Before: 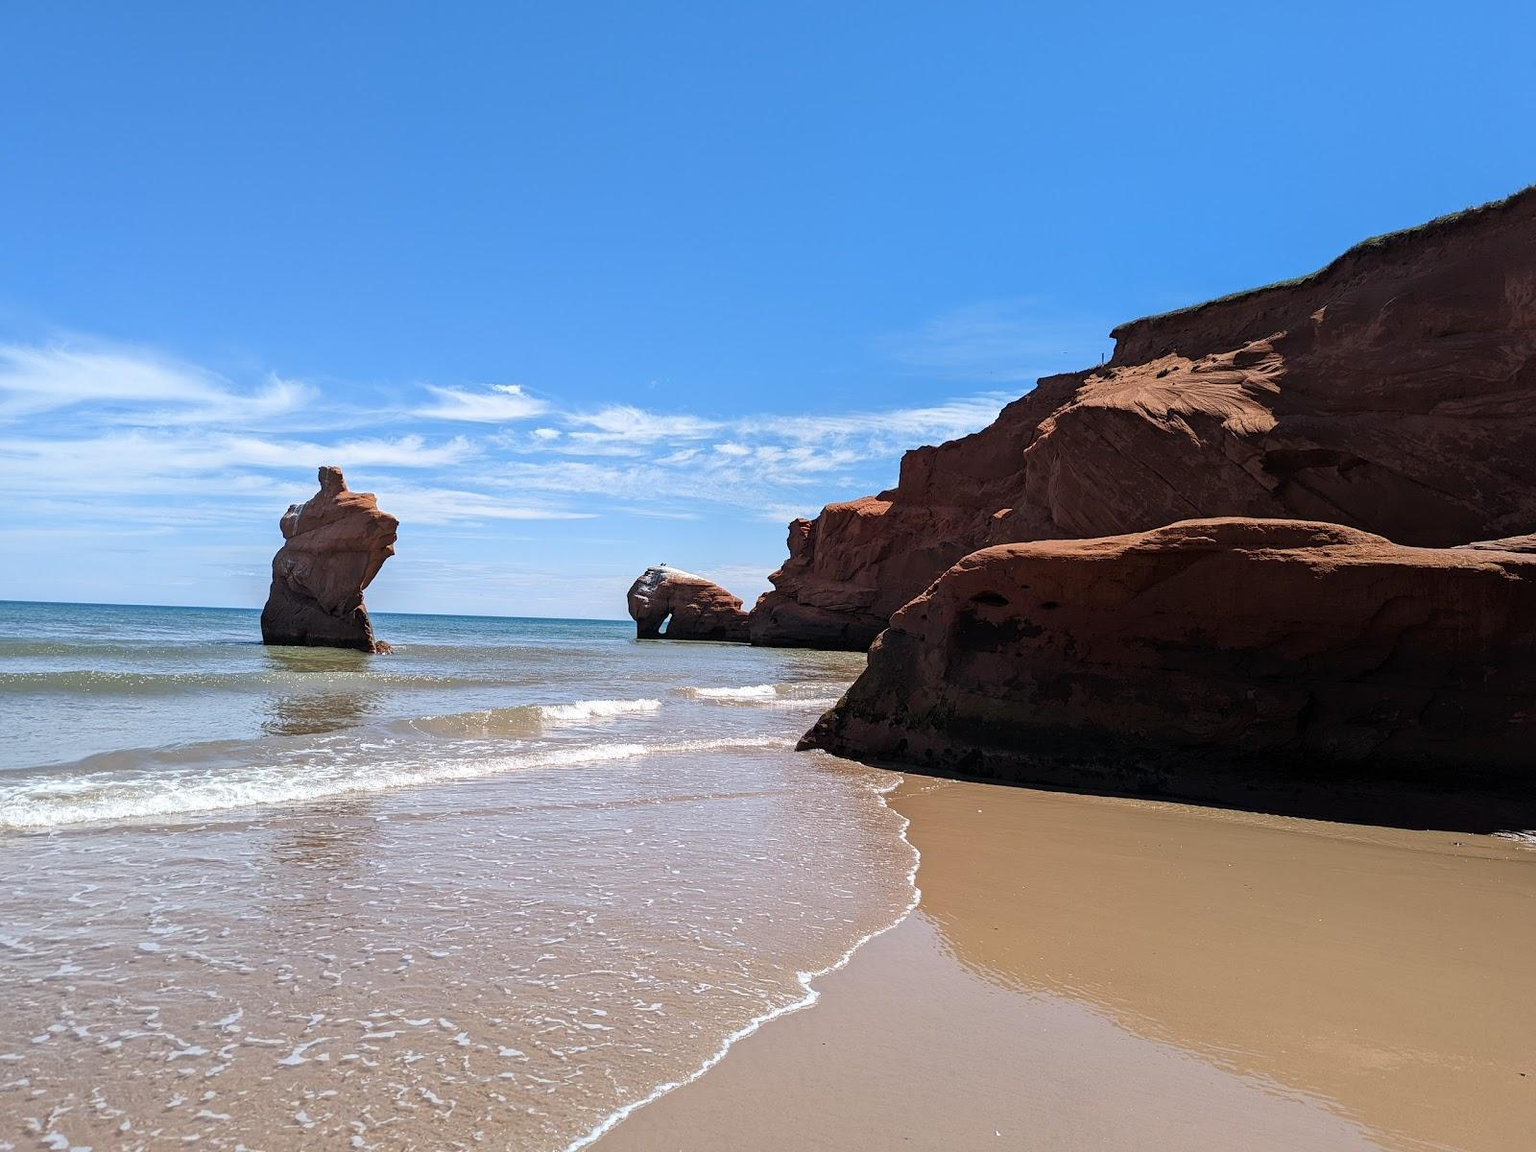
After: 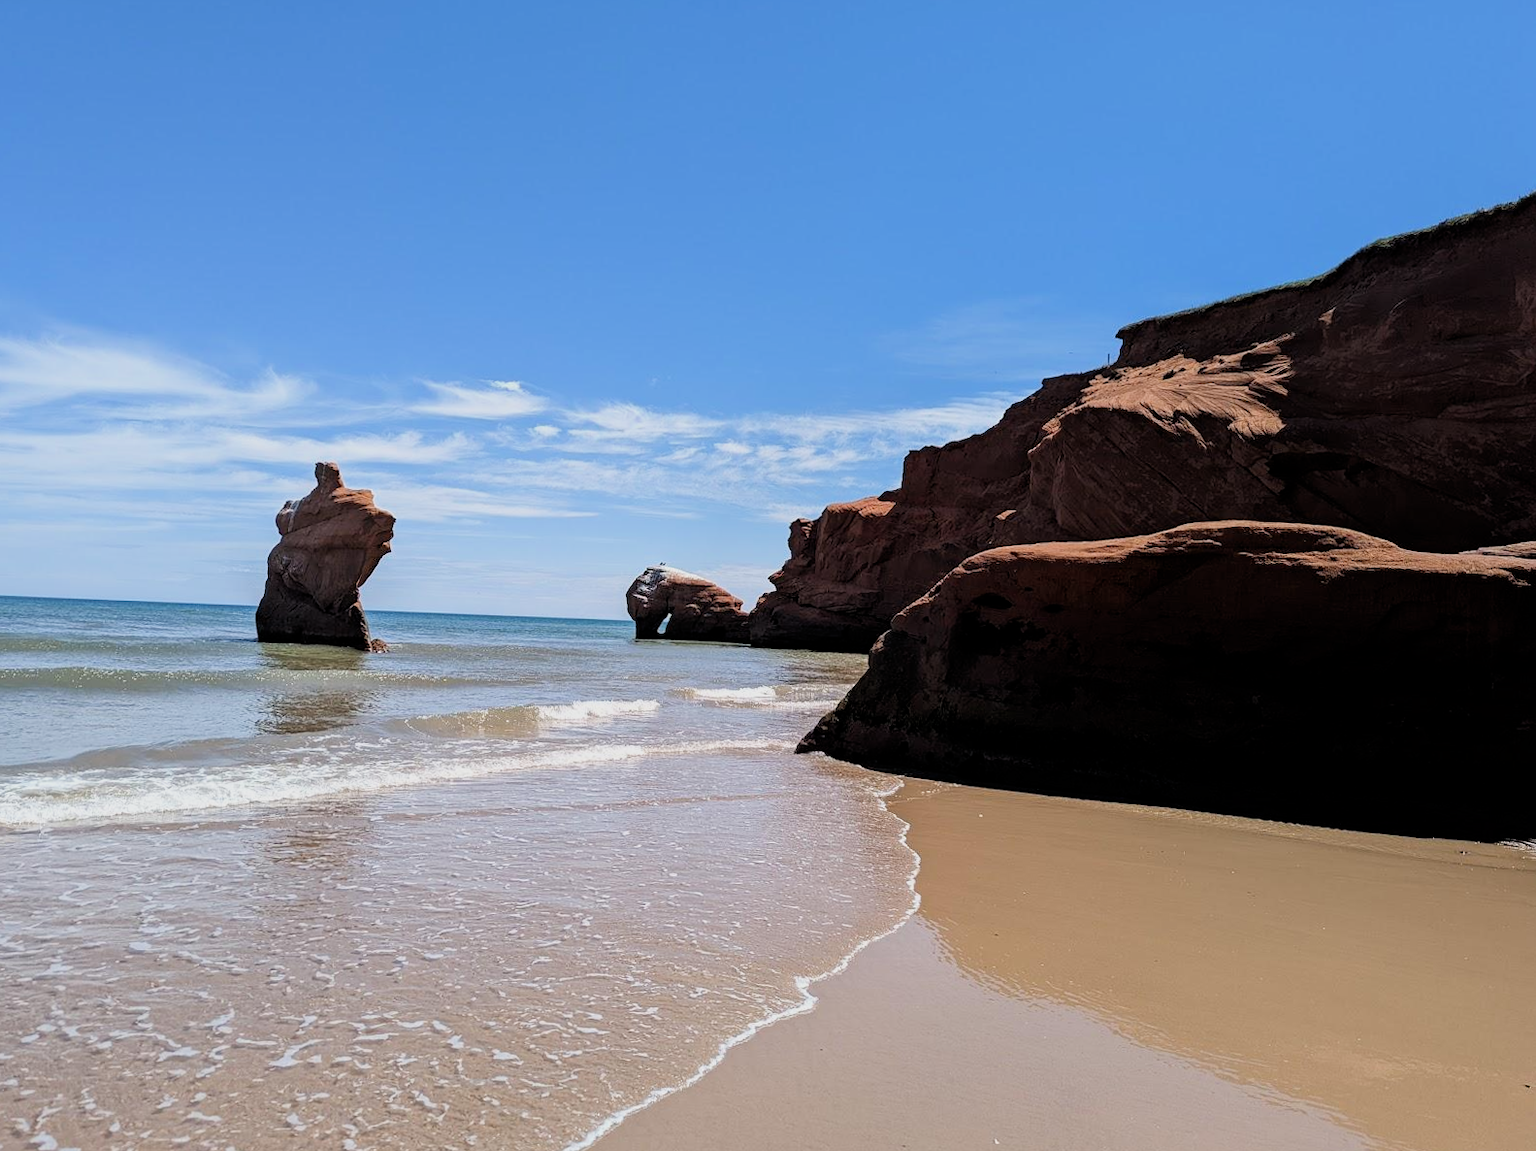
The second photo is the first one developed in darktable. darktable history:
crop and rotate: angle -0.435°
filmic rgb: middle gray luminance 9.29%, black relative exposure -10.55 EV, white relative exposure 3.43 EV, target black luminance 0%, hardness 5.96, latitude 59.63%, contrast 1.091, highlights saturation mix 5.82%, shadows ↔ highlights balance 29.24%
